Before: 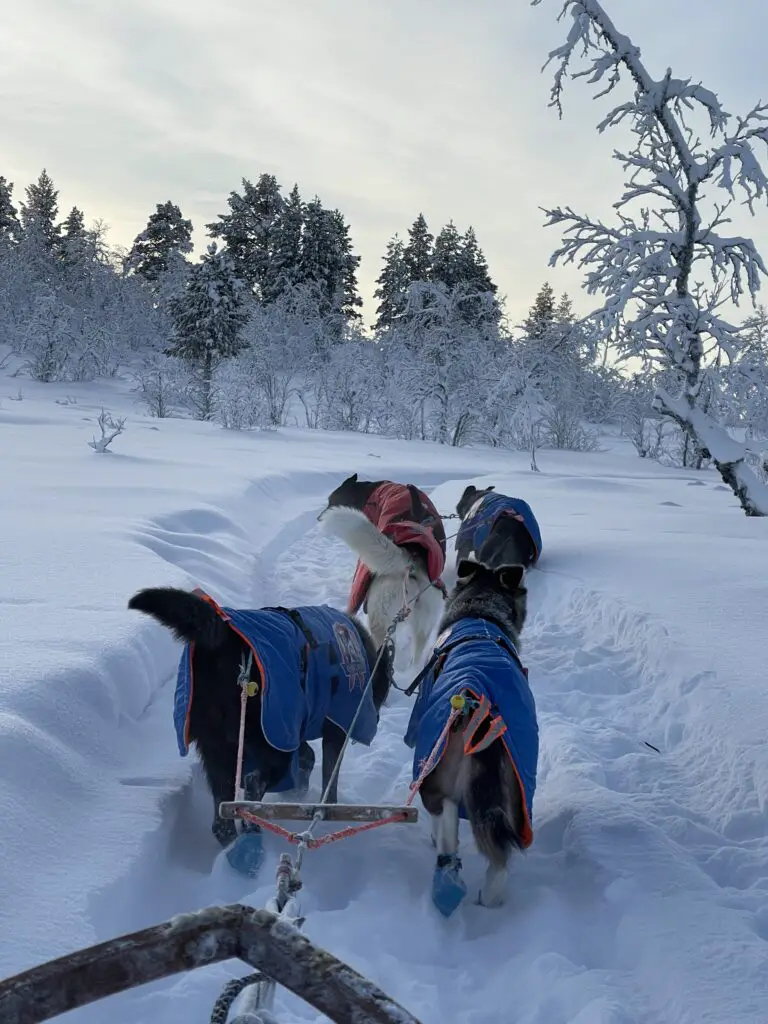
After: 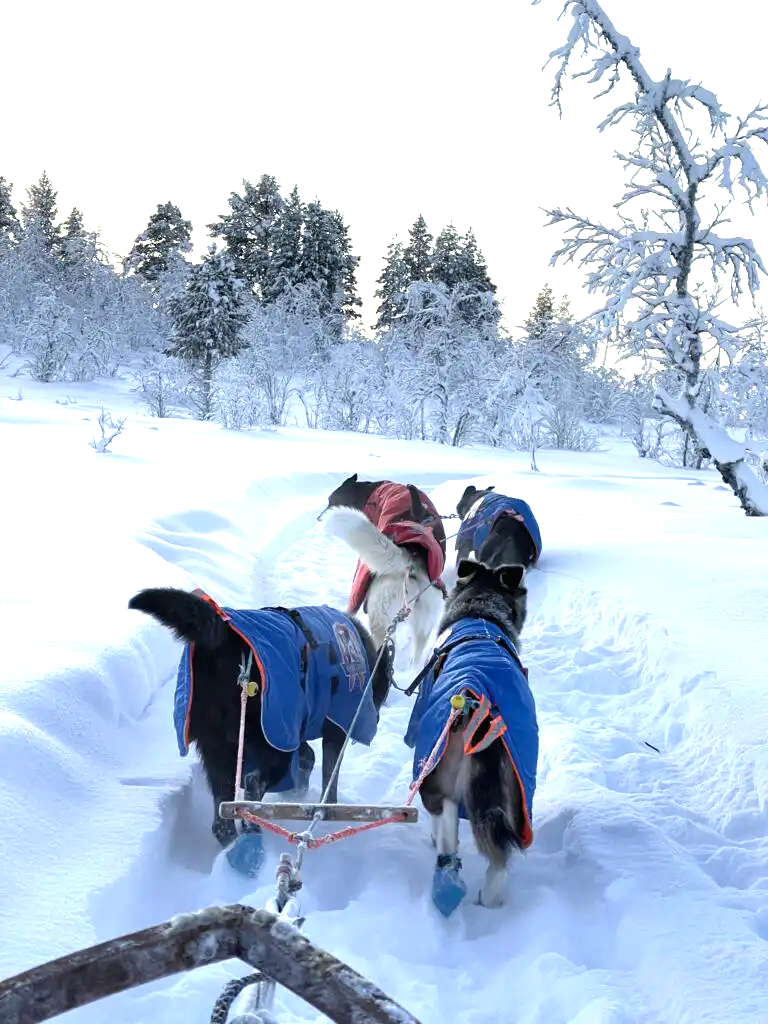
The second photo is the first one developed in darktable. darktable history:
exposure: exposure 1 EV, compensate highlight preservation false
tone equalizer: -8 EV -0.407 EV, -7 EV -0.414 EV, -6 EV -0.333 EV, -5 EV -0.218 EV, -3 EV 0.248 EV, -2 EV 0.349 EV, -1 EV 0.406 EV, +0 EV 0.404 EV
